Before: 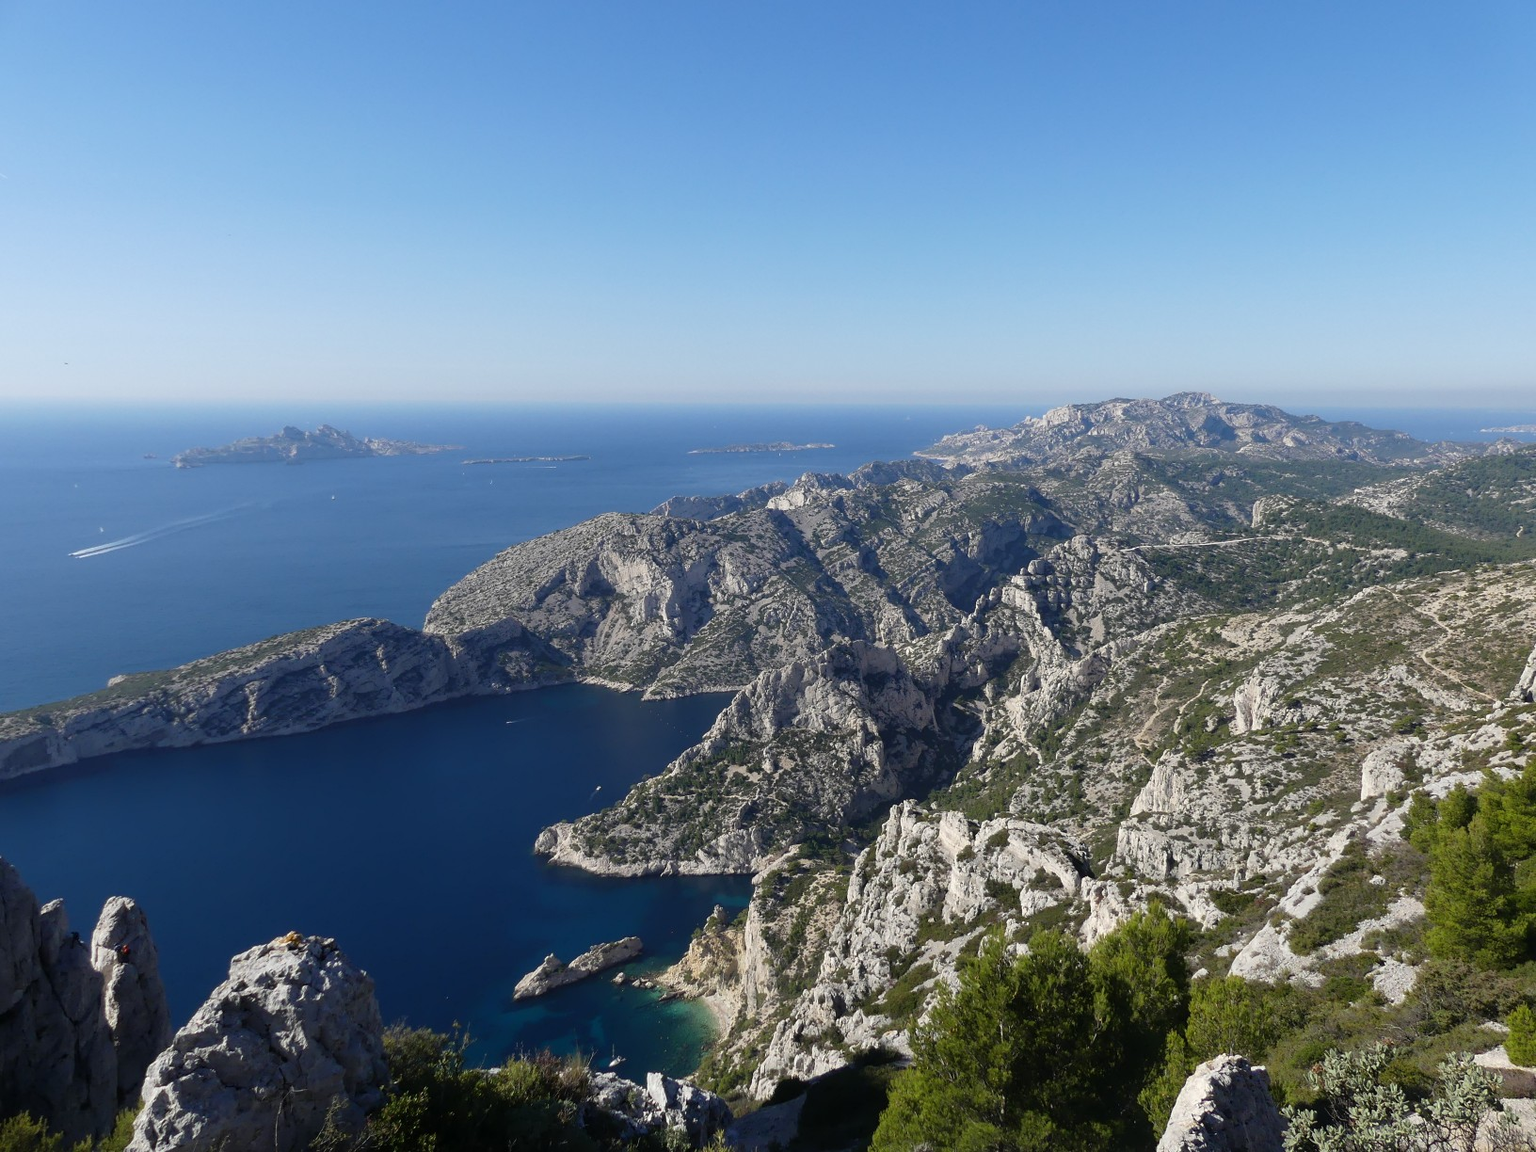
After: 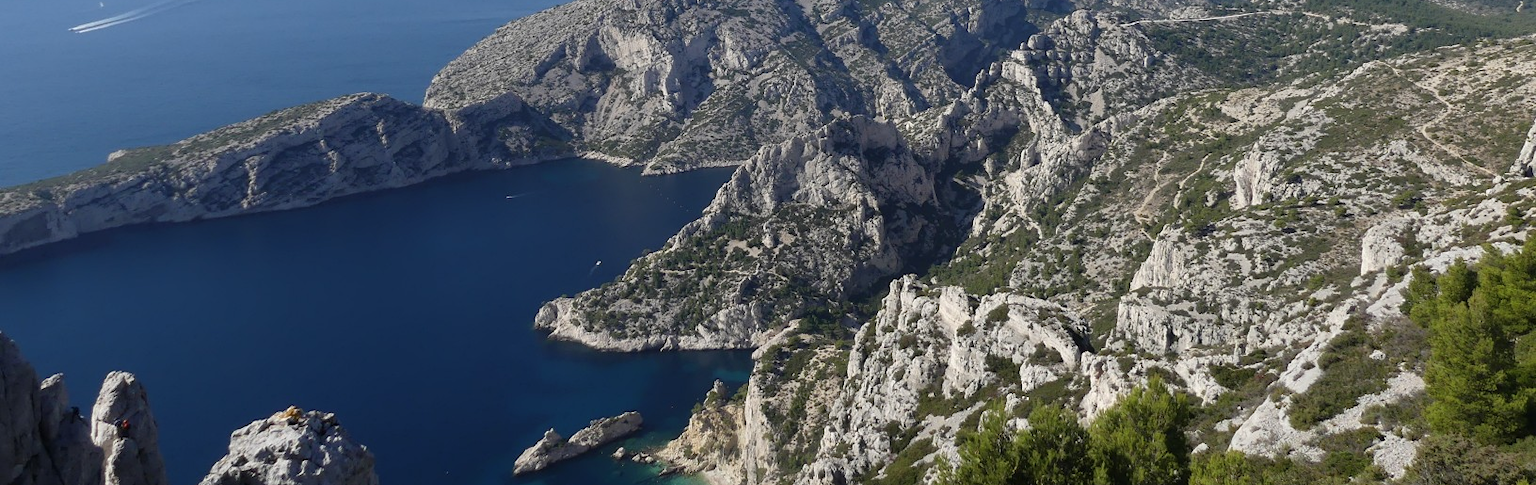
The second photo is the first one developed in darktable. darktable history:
crop: top 45.609%, bottom 12.192%
contrast brightness saturation: saturation -0.065
